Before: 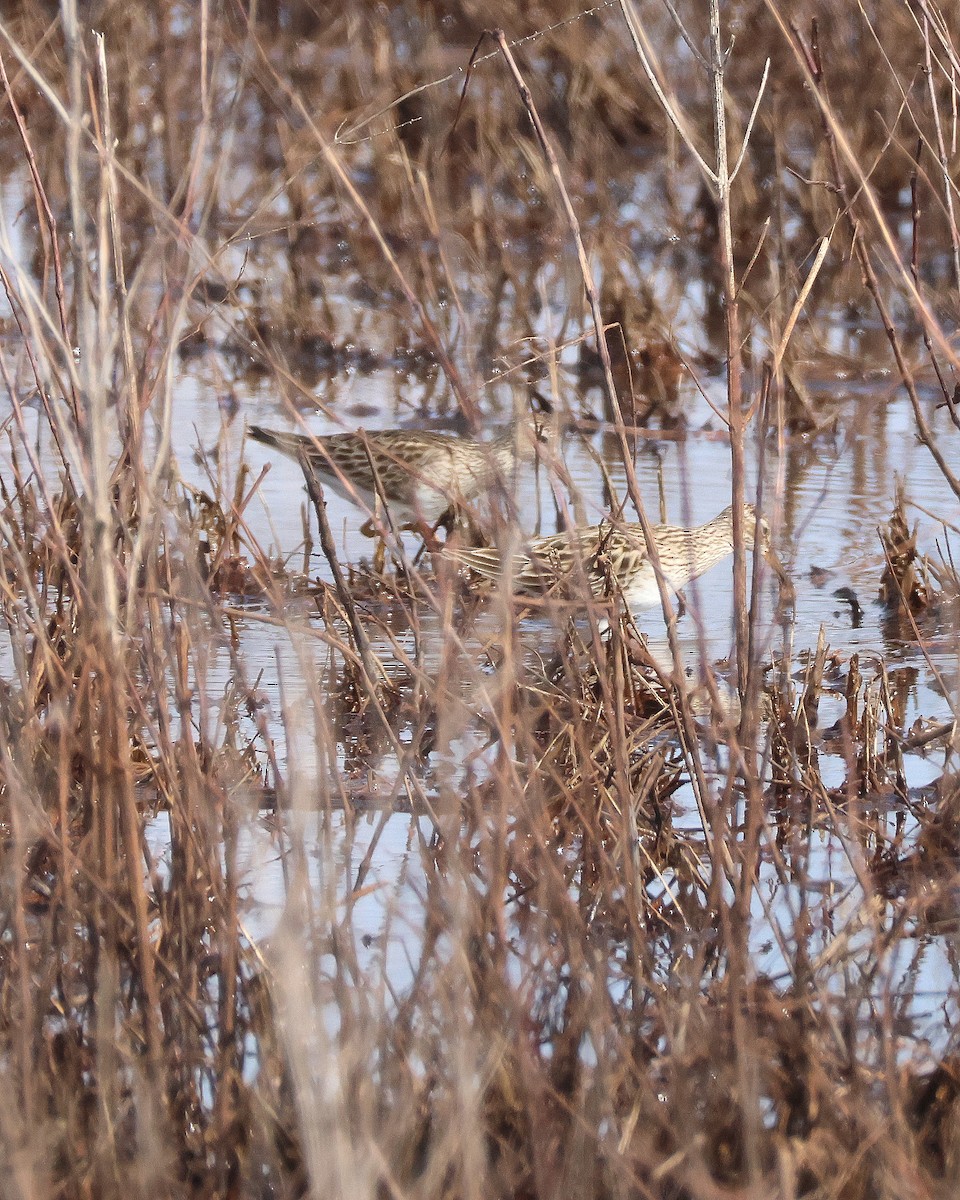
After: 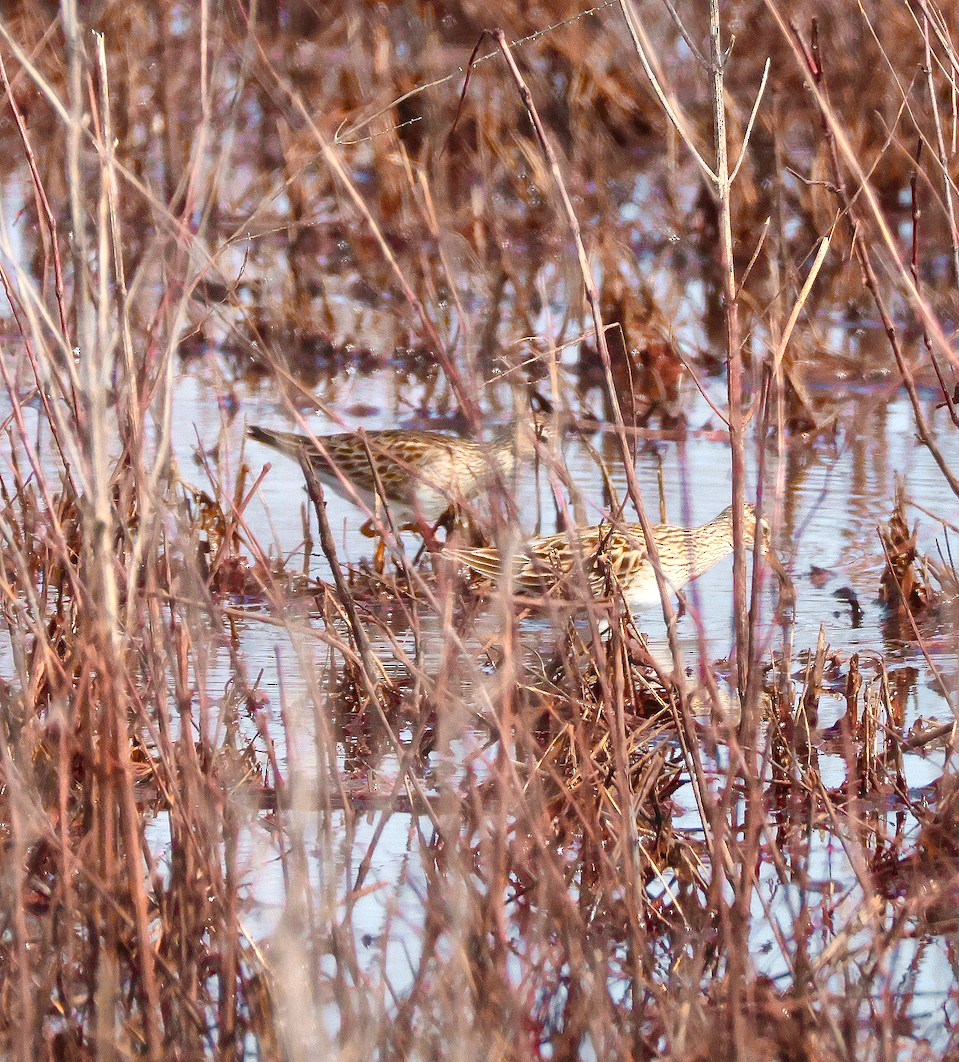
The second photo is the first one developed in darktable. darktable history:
color zones: curves: ch0 [(0.257, 0.558) (0.75, 0.565)]; ch1 [(0.004, 0.857) (0.14, 0.416) (0.257, 0.695) (0.442, 0.032) (0.736, 0.266) (0.891, 0.741)]; ch2 [(0, 0.623) (0.112, 0.436) (0.271, 0.474) (0.516, 0.64) (0.743, 0.286)]
local contrast: mode bilateral grid, contrast 20, coarseness 50, detail 132%, midtone range 0.2
crop and rotate: top 0%, bottom 11.49%
color balance rgb: perceptual saturation grading › global saturation 20%, perceptual saturation grading › highlights -25%, perceptual saturation grading › shadows 50.52%, global vibrance 40.24%
